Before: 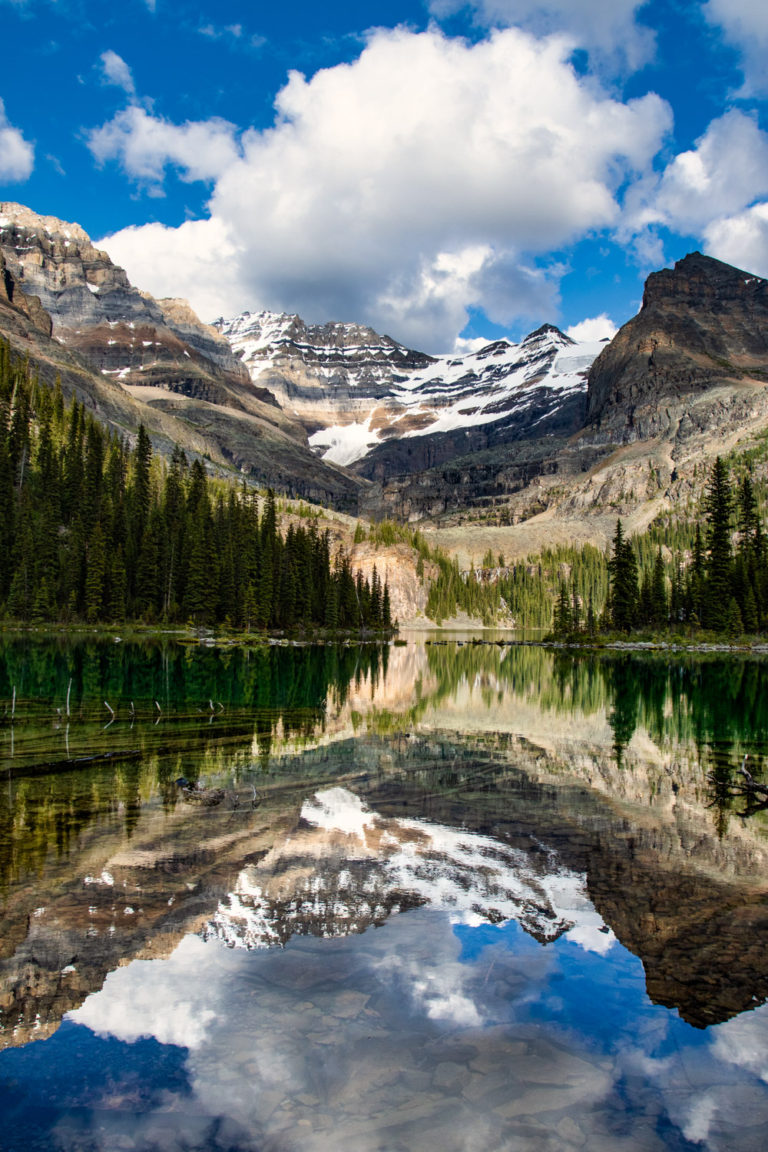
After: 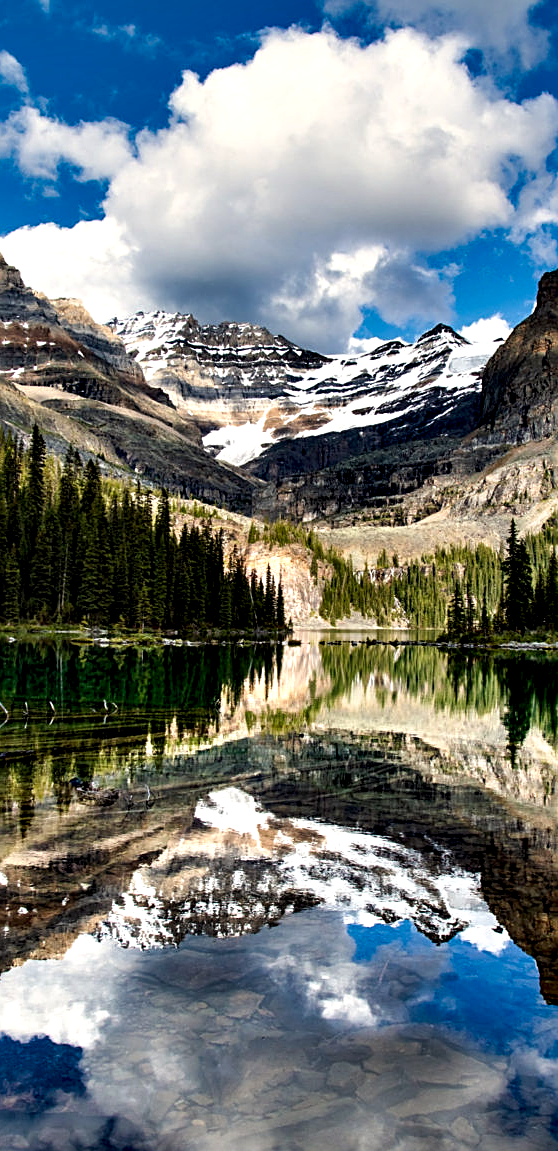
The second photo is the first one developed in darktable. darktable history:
sharpen: on, module defaults
contrast equalizer: y [[0.6 ×6], [0.55 ×6], [0 ×6], [0 ×6], [0 ×6]]
crop: left 13.897%, right 13.359%
exposure: exposure -0.158 EV, compensate highlight preservation false
